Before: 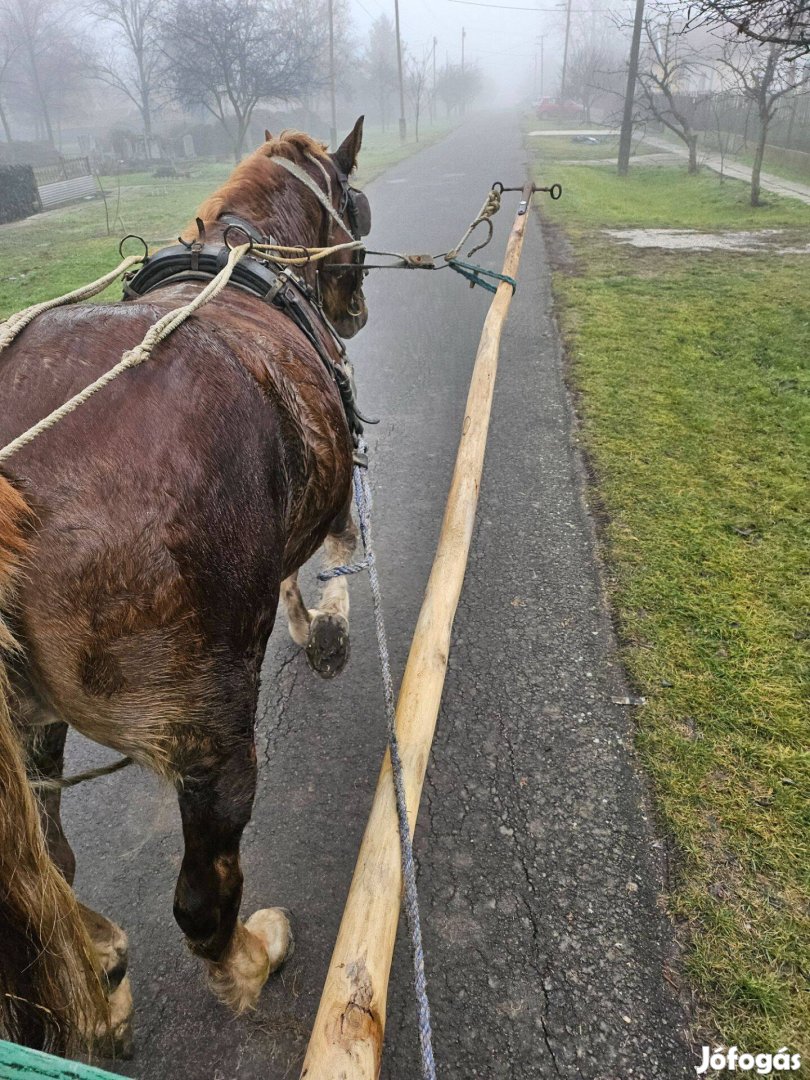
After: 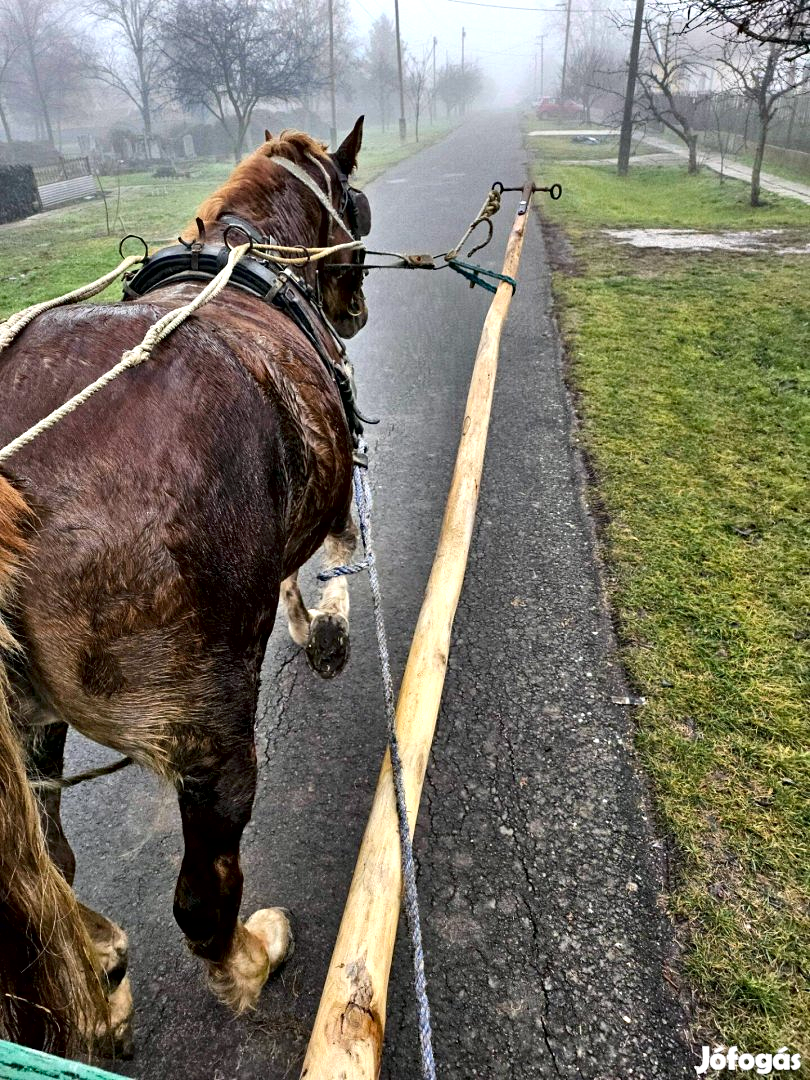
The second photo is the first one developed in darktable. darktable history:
contrast equalizer: octaves 7, y [[0.6 ×6], [0.55 ×6], [0 ×6], [0 ×6], [0 ×6]]
contrast brightness saturation: contrast 0.071
haze removal: compatibility mode true, adaptive false
